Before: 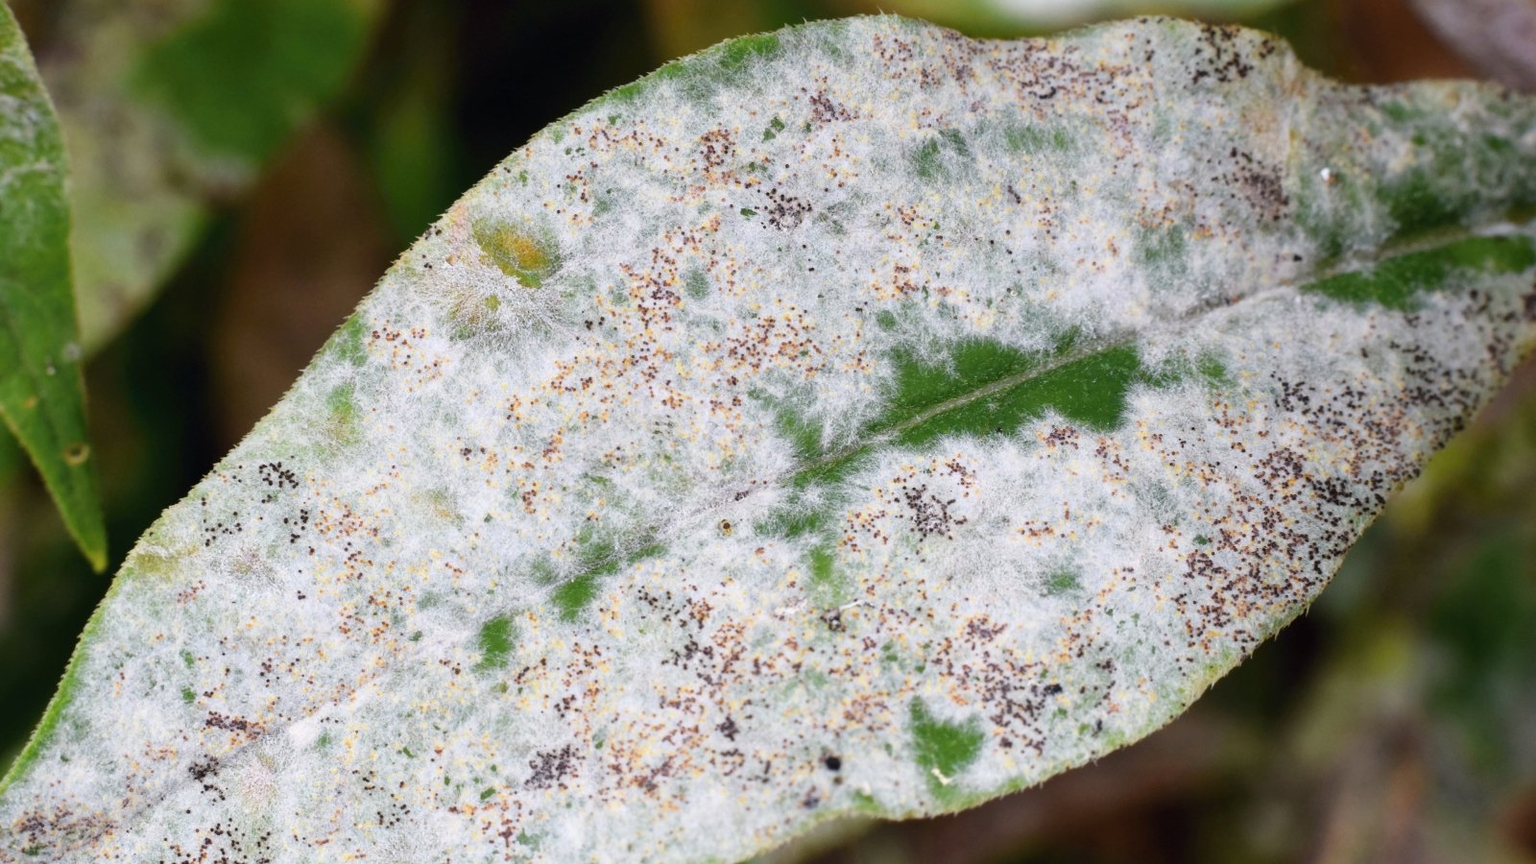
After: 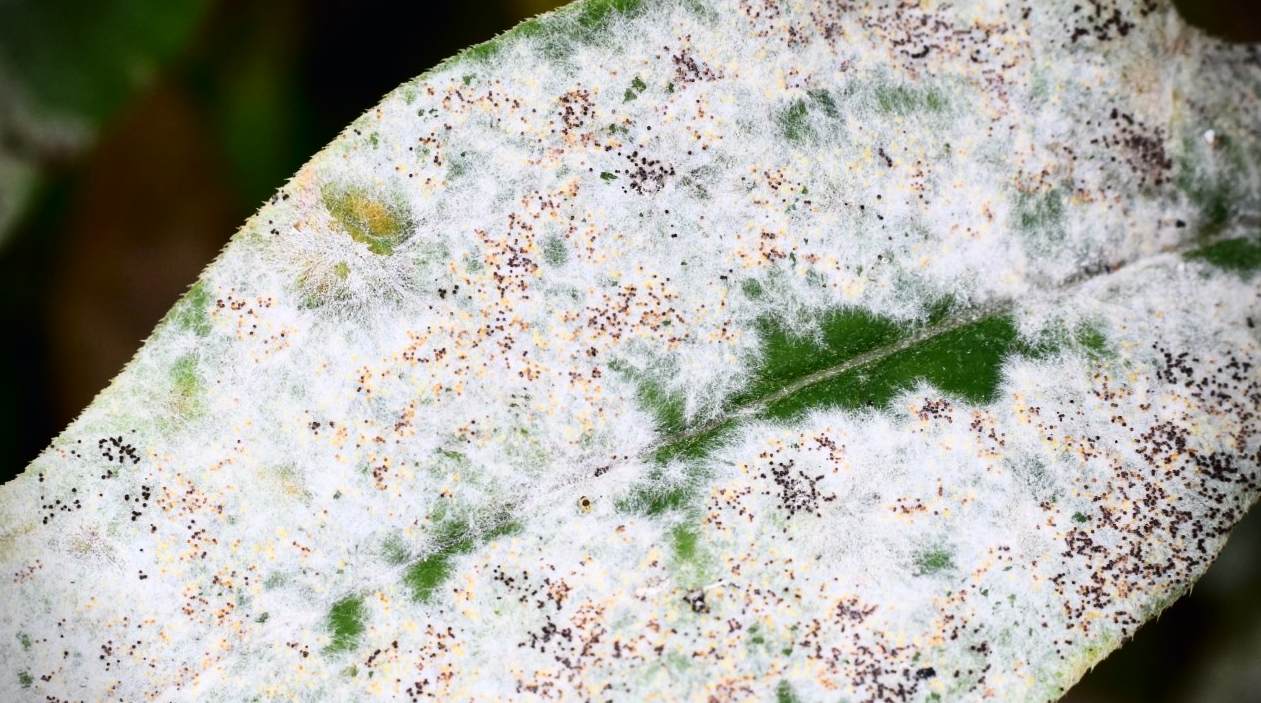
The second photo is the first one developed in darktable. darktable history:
vignetting: fall-off start 88.03%, fall-off radius 24.9%
contrast brightness saturation: contrast 0.28
crop and rotate: left 10.77%, top 5.1%, right 10.41%, bottom 16.76%
